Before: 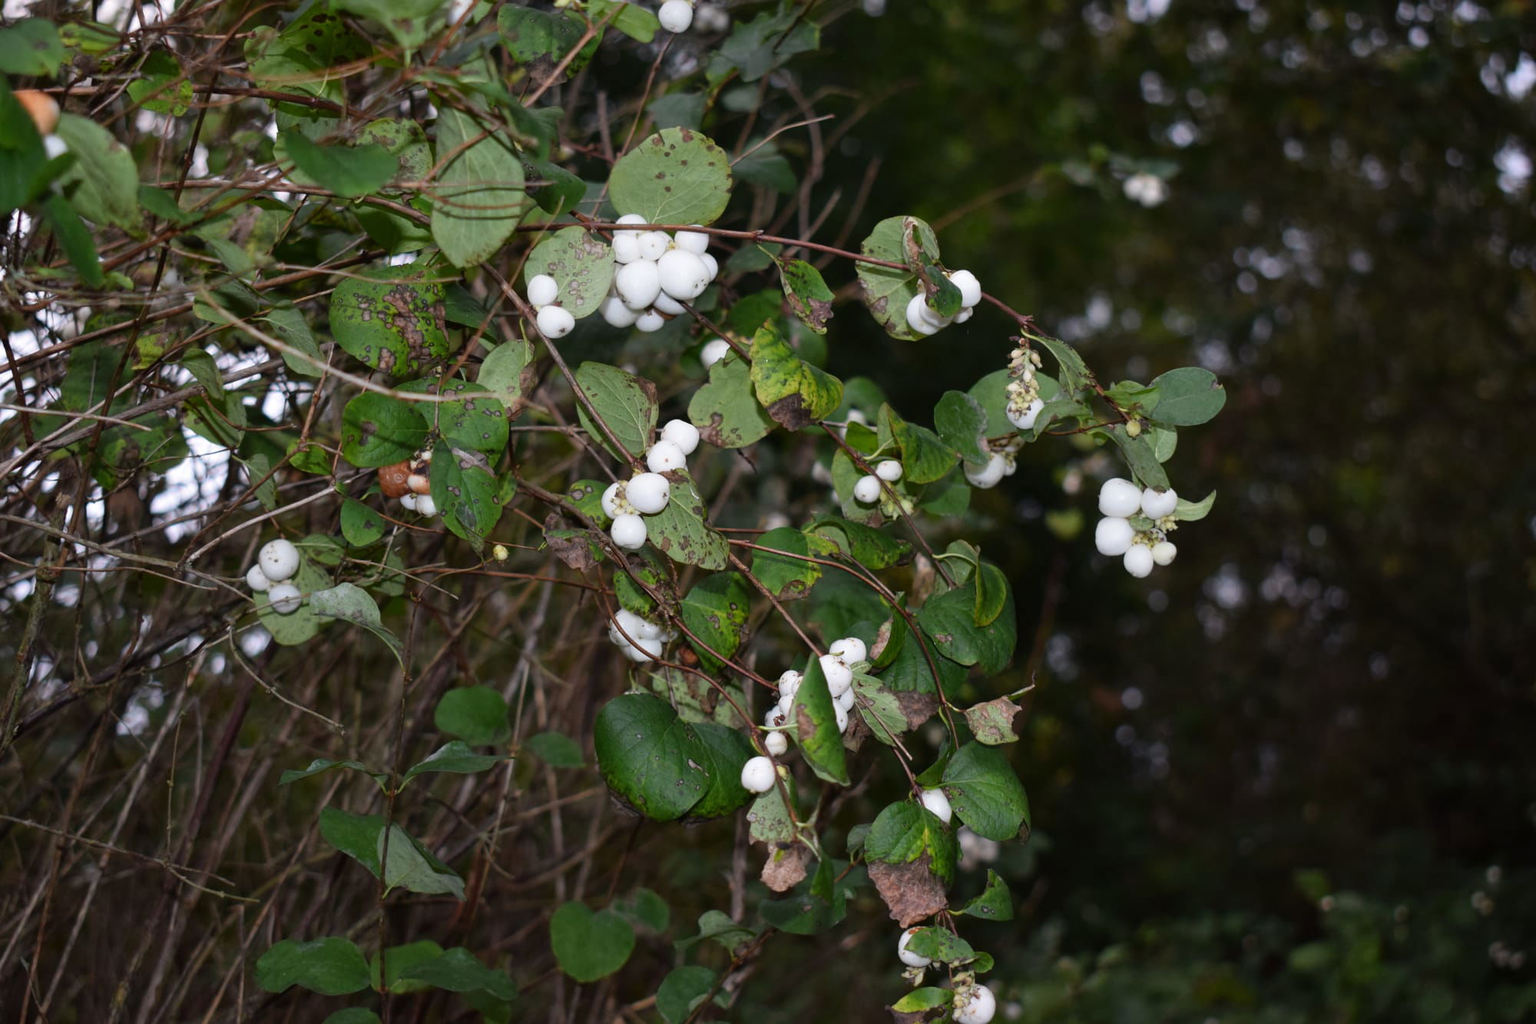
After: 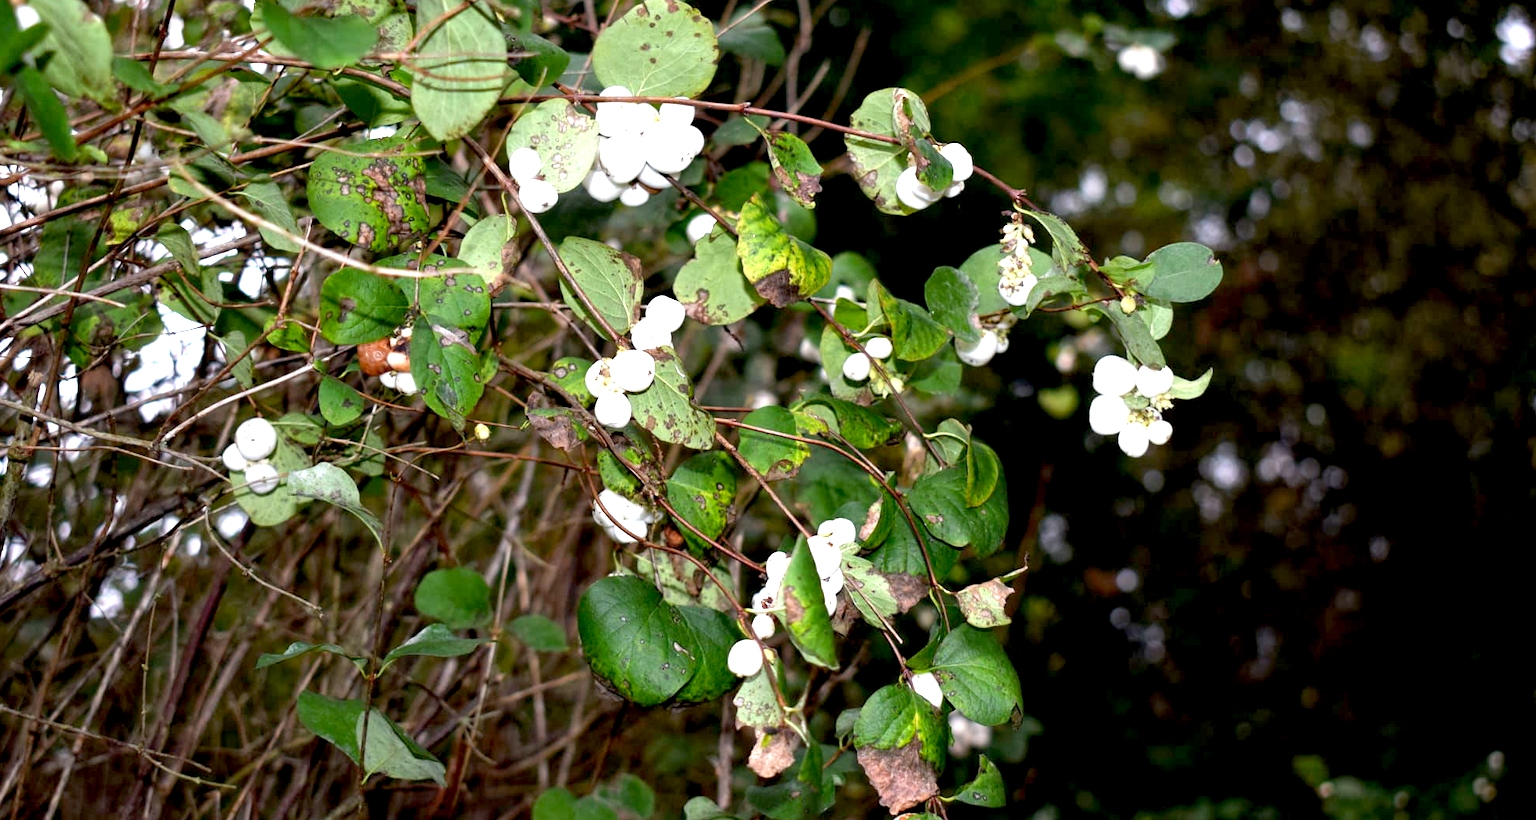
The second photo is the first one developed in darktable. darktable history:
crop and rotate: left 1.898%, top 12.714%, right 0.135%, bottom 8.8%
exposure: black level correction 0.009, exposure 1.423 EV, compensate exposure bias true, compensate highlight preservation false
